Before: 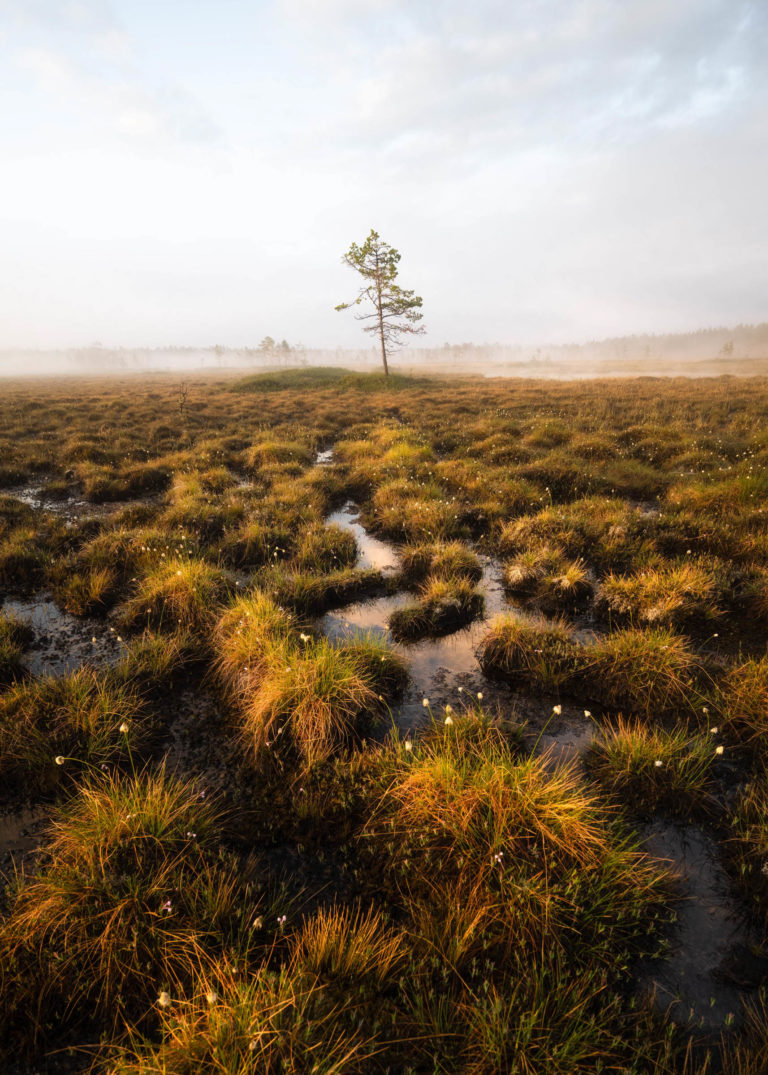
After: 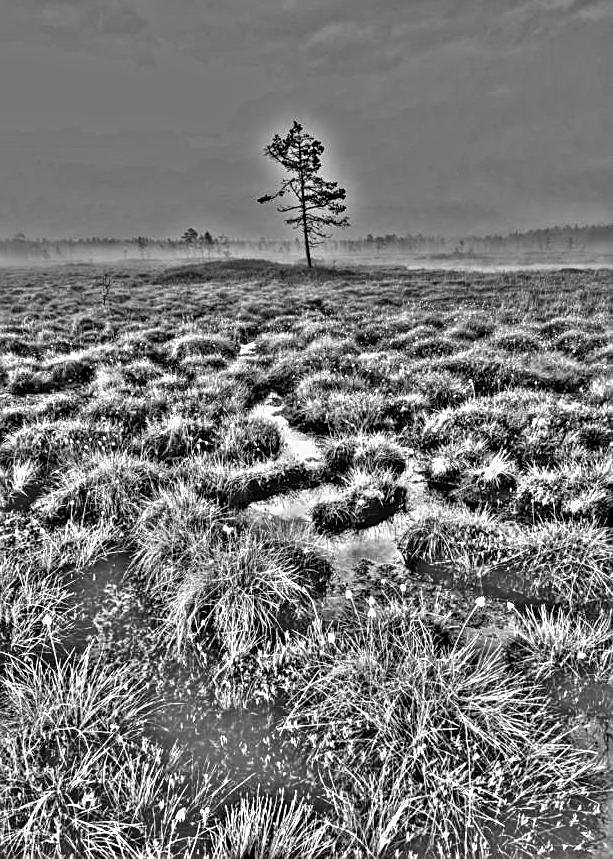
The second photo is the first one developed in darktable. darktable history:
highpass: sharpness 49.79%, contrast boost 49.79%
sharpen: on, module defaults
tone equalizer: -7 EV 0.15 EV, -6 EV 0.6 EV, -5 EV 1.15 EV, -4 EV 1.33 EV, -3 EV 1.15 EV, -2 EV 0.6 EV, -1 EV 0.15 EV, mask exposure compensation -0.5 EV
crop and rotate: left 10.071%, top 10.071%, right 10.02%, bottom 10.02%
local contrast: detail 130%
shadows and highlights: shadows 75, highlights -25, soften with gaussian
